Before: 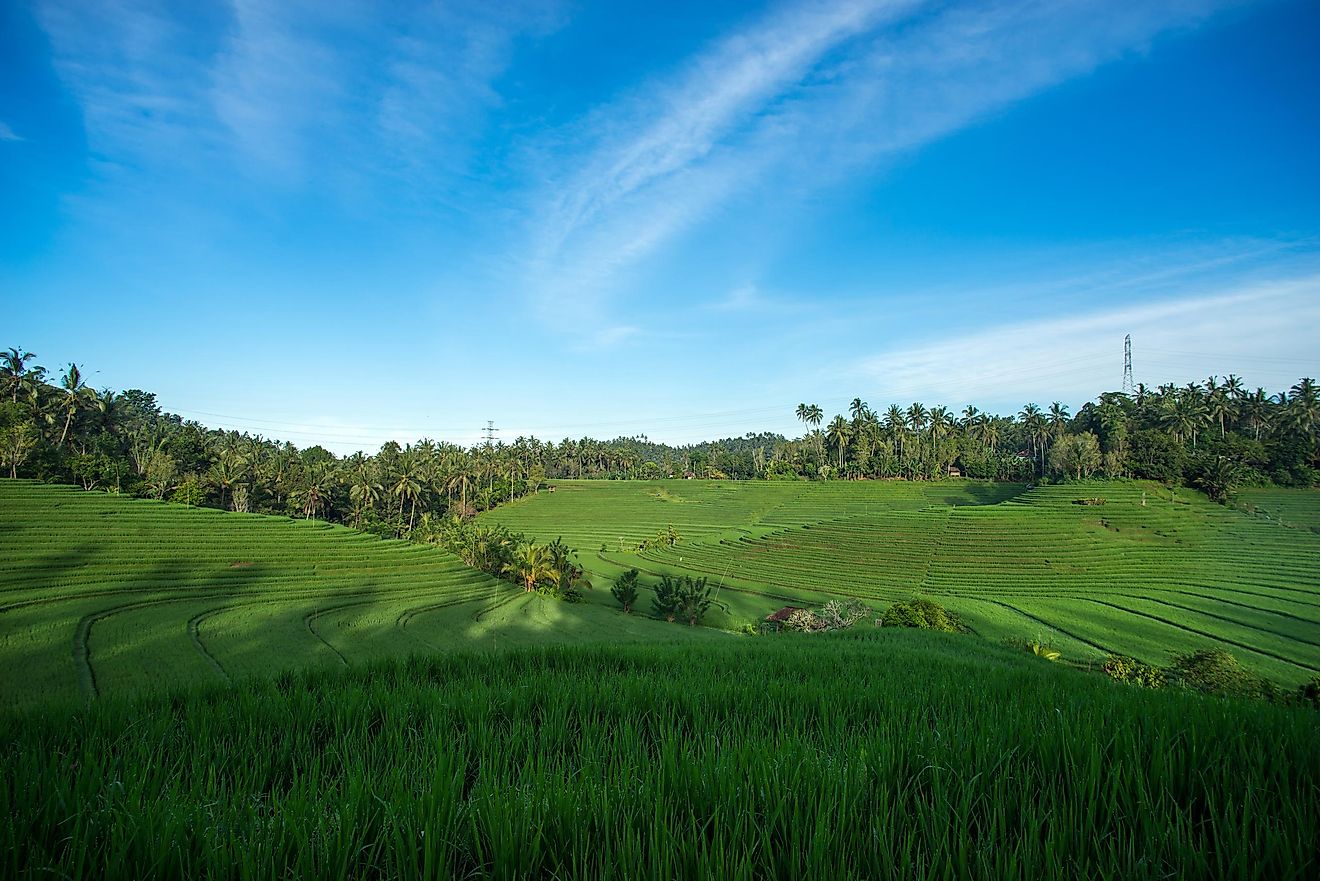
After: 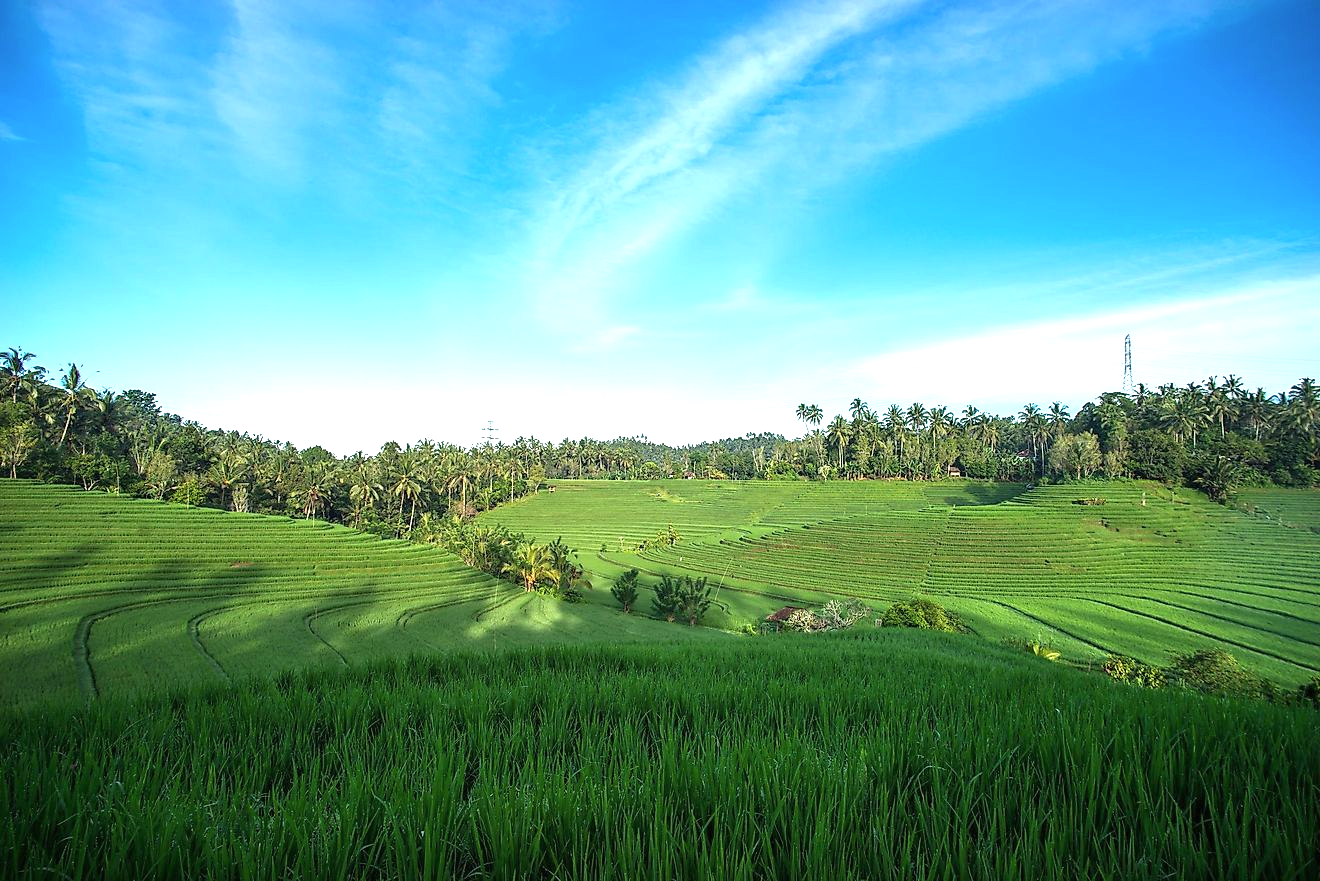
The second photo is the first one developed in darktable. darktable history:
contrast brightness saturation: saturation -0.05
exposure: black level correction 0, exposure 0.9 EV, compensate highlight preservation false
